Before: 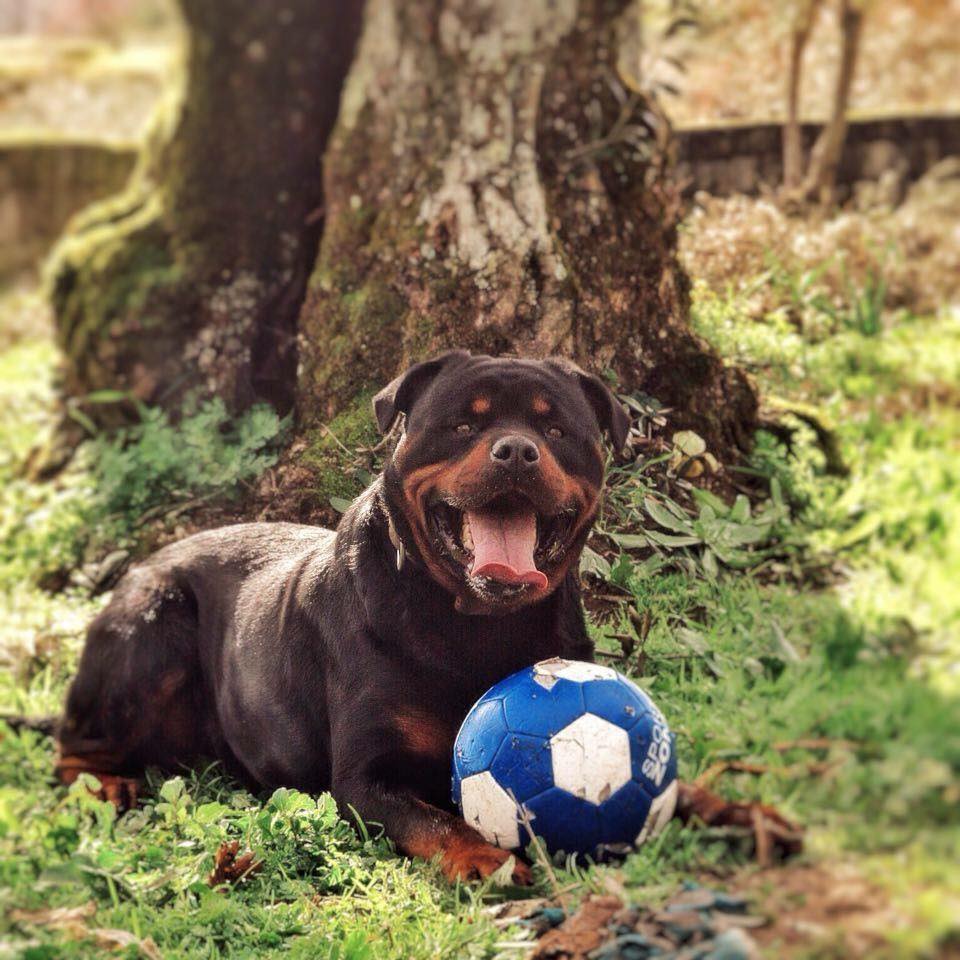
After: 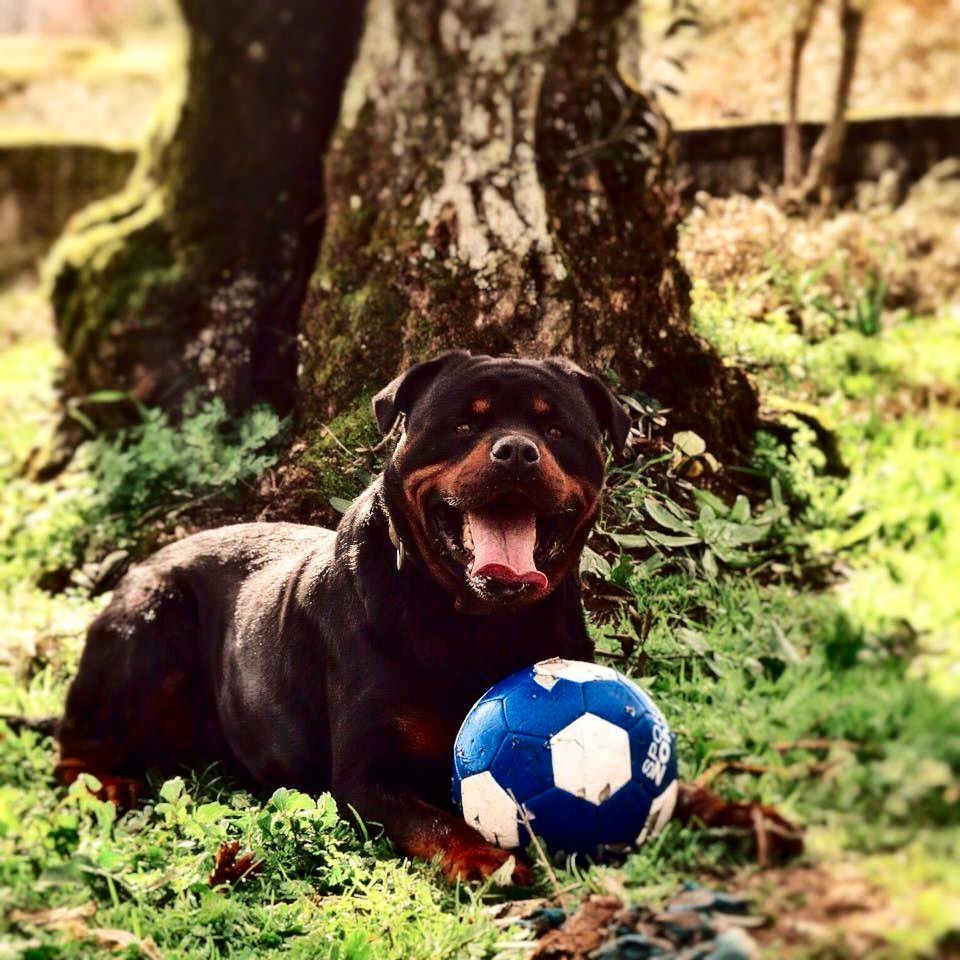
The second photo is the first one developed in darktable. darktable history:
contrast brightness saturation: contrast 0.33, brightness -0.082, saturation 0.166
